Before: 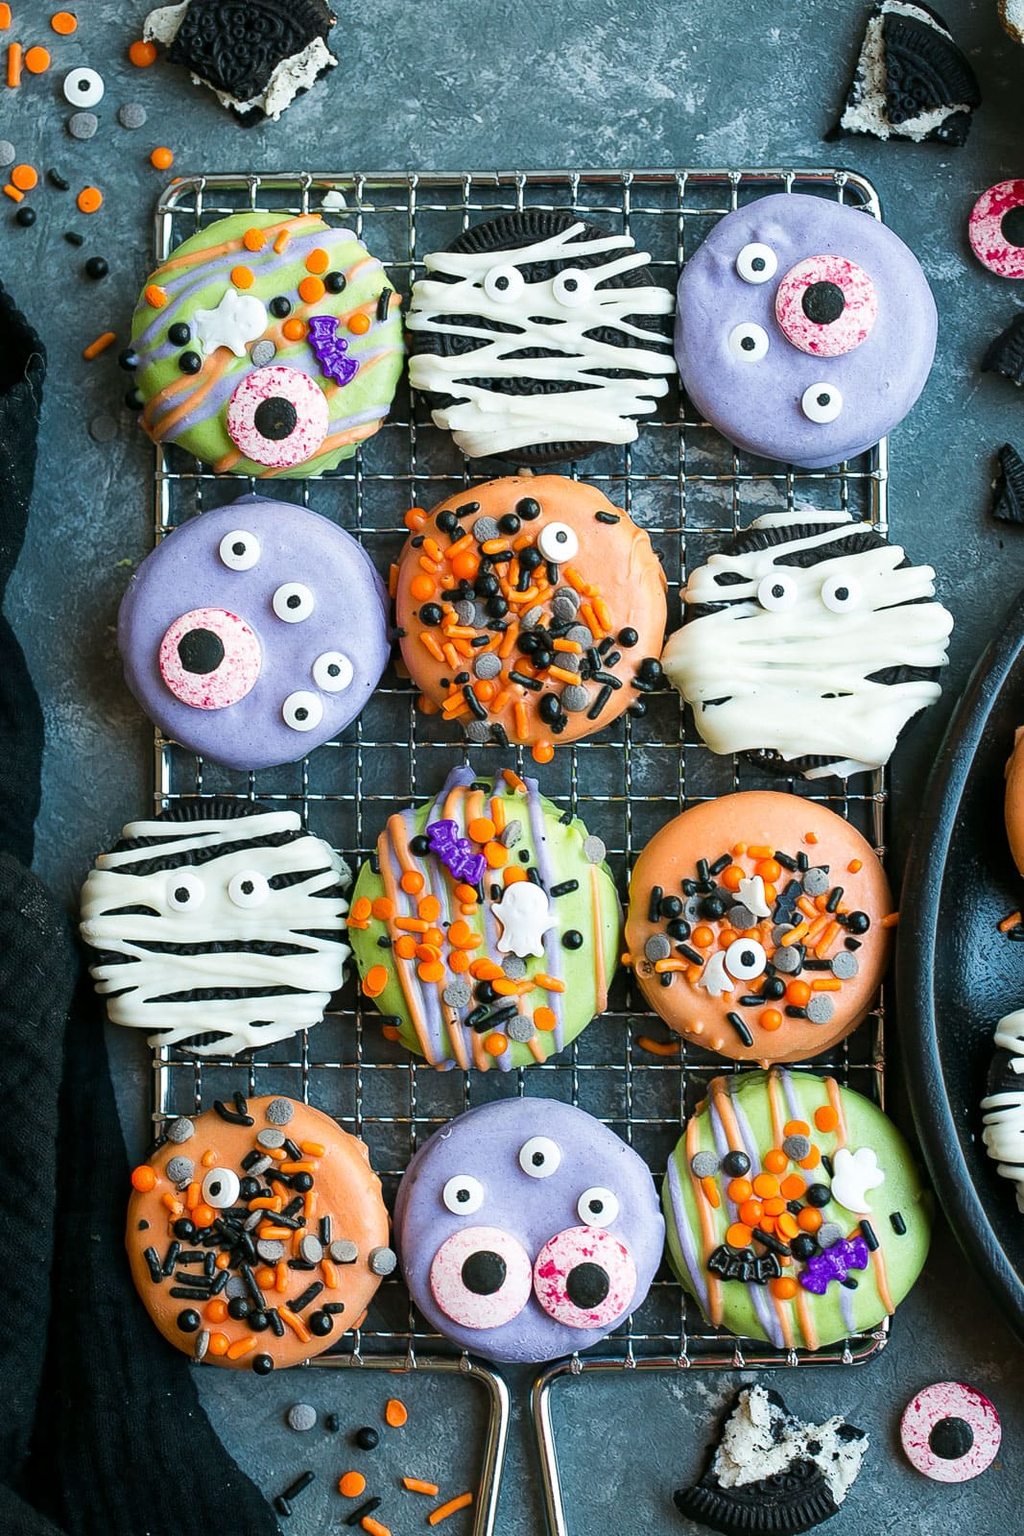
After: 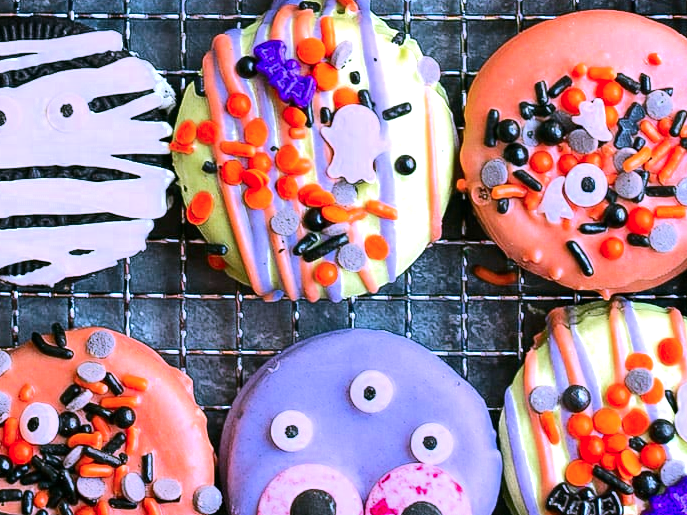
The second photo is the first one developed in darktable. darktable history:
crop: left 17.993%, top 50.879%, right 17.61%, bottom 16.9%
tone equalizer: -8 EV -0.406 EV, -7 EV -0.392 EV, -6 EV -0.358 EV, -5 EV -0.249 EV, -3 EV 0.22 EV, -2 EV 0.345 EV, -1 EV 0.406 EV, +0 EV 0.396 EV, mask exposure compensation -0.515 EV
color zones: curves: ch0 [(0.27, 0.396) (0.563, 0.504) (0.75, 0.5) (0.787, 0.307)]
exposure: black level correction 0, exposure 0.697 EV, compensate highlight preservation false
color correction: highlights a* 15.02, highlights b* -25.79
contrast brightness saturation: contrast 0.216
